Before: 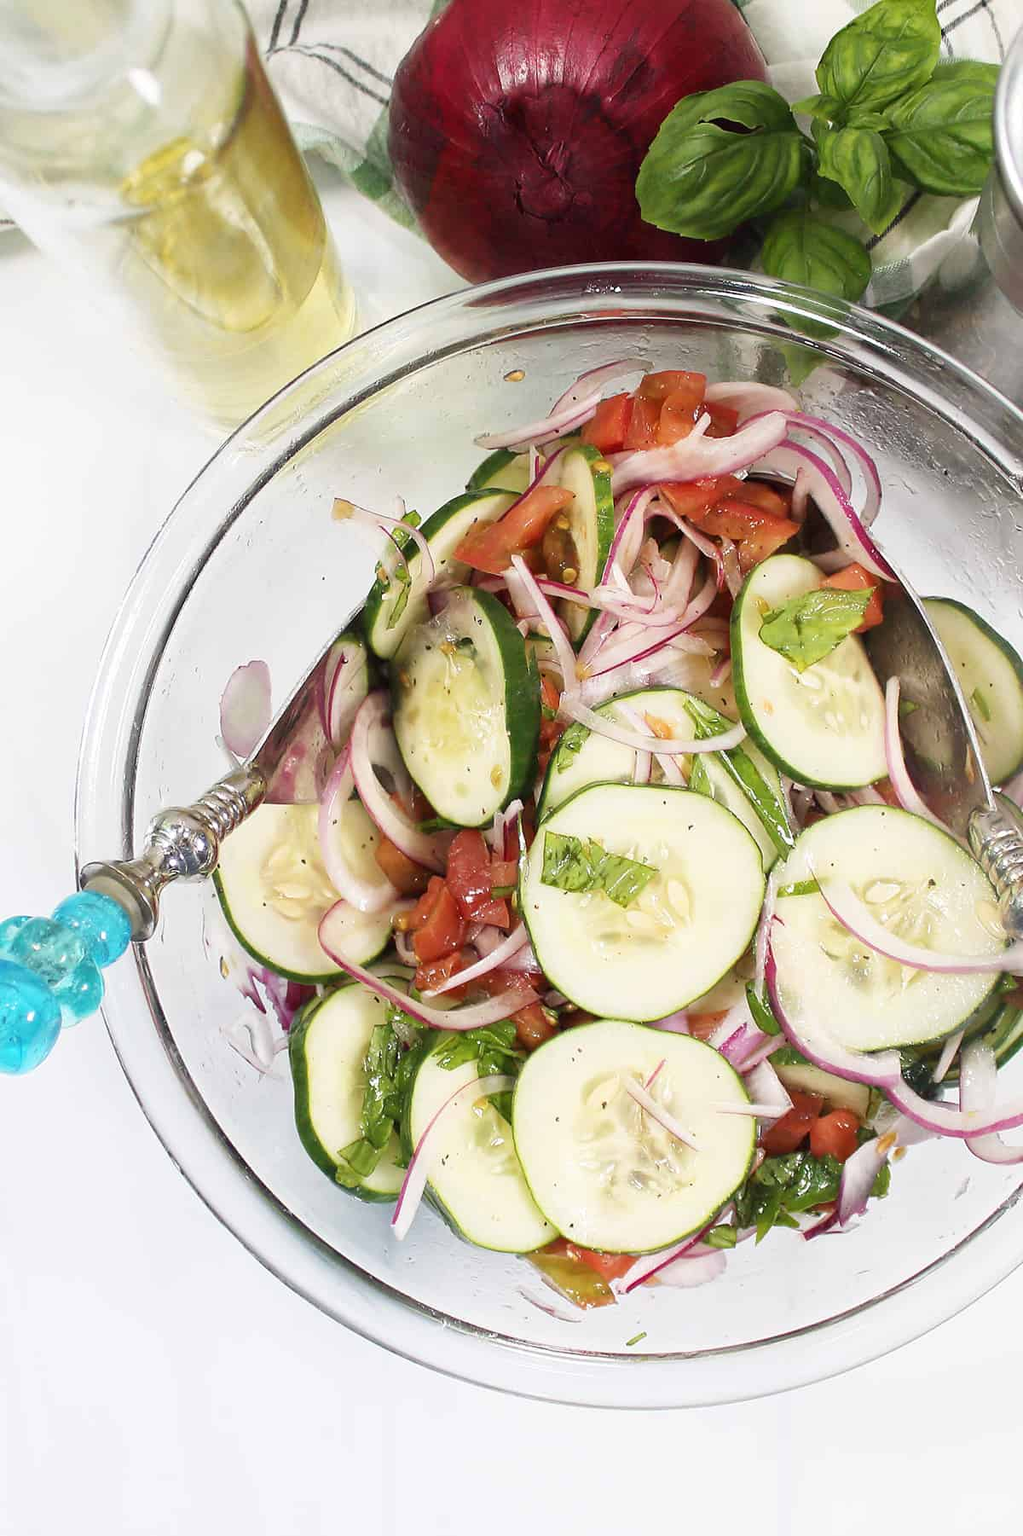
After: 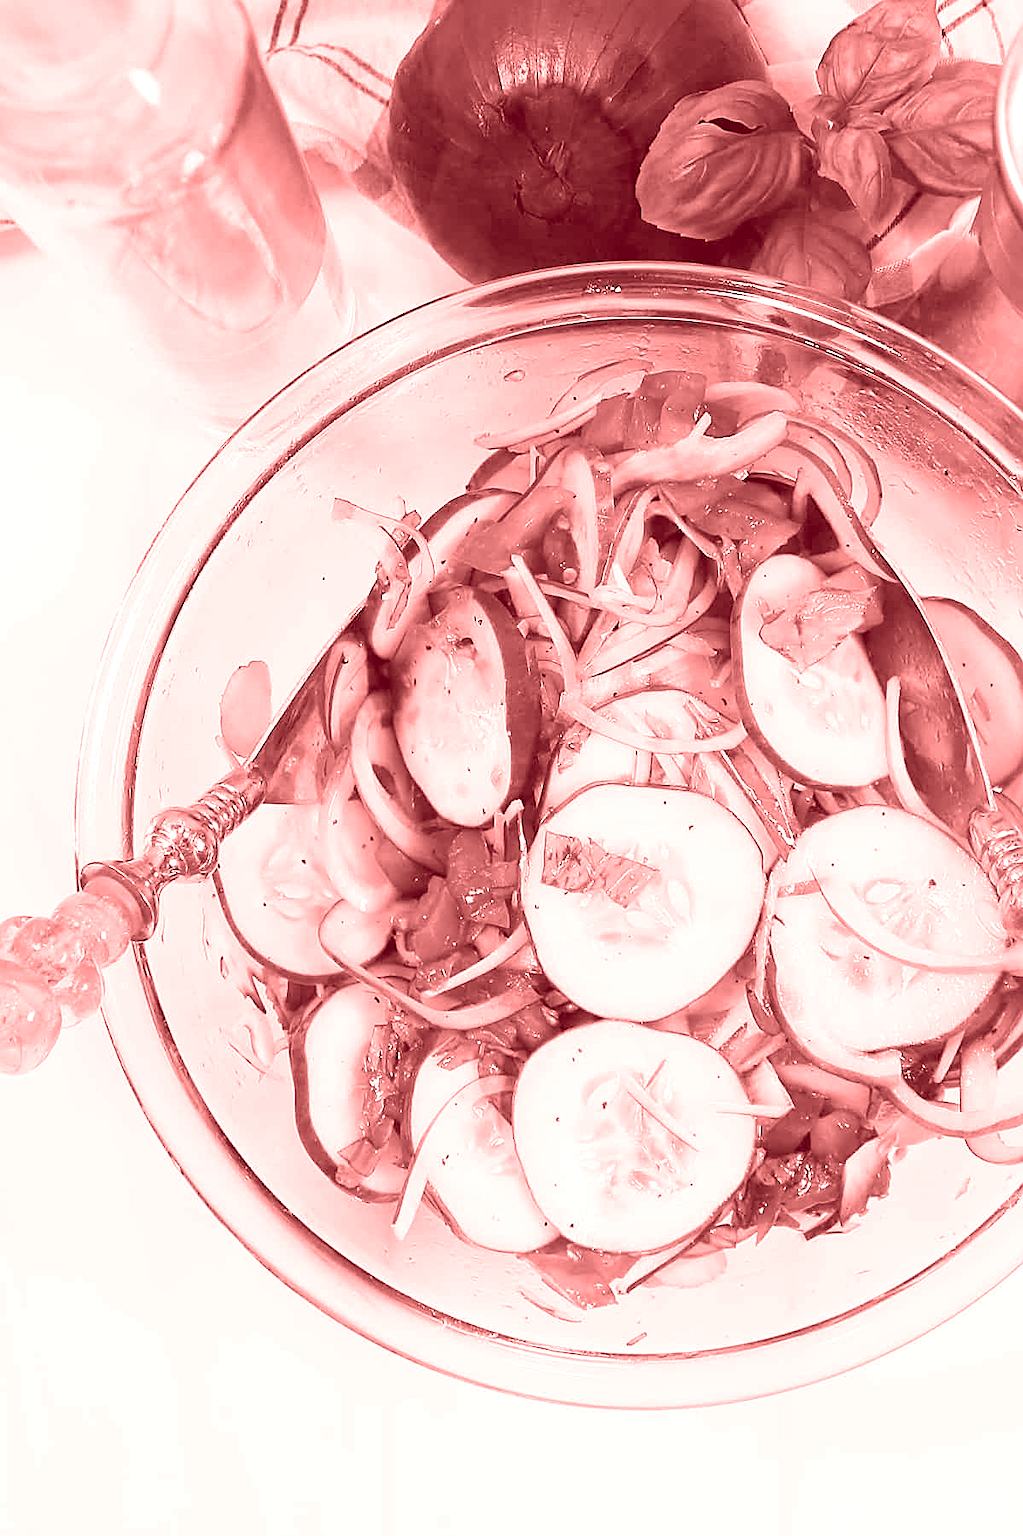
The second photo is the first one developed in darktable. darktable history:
colorize: saturation 60%, source mix 100%
sharpen: on, module defaults
